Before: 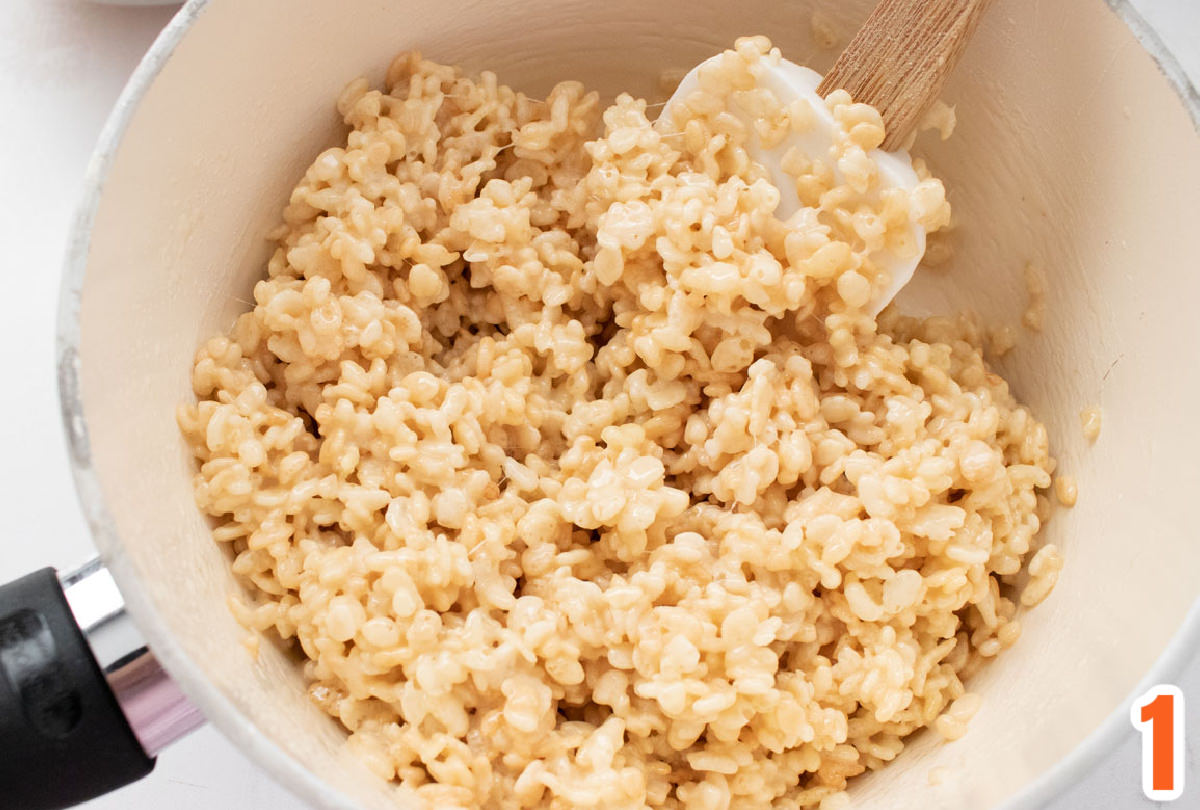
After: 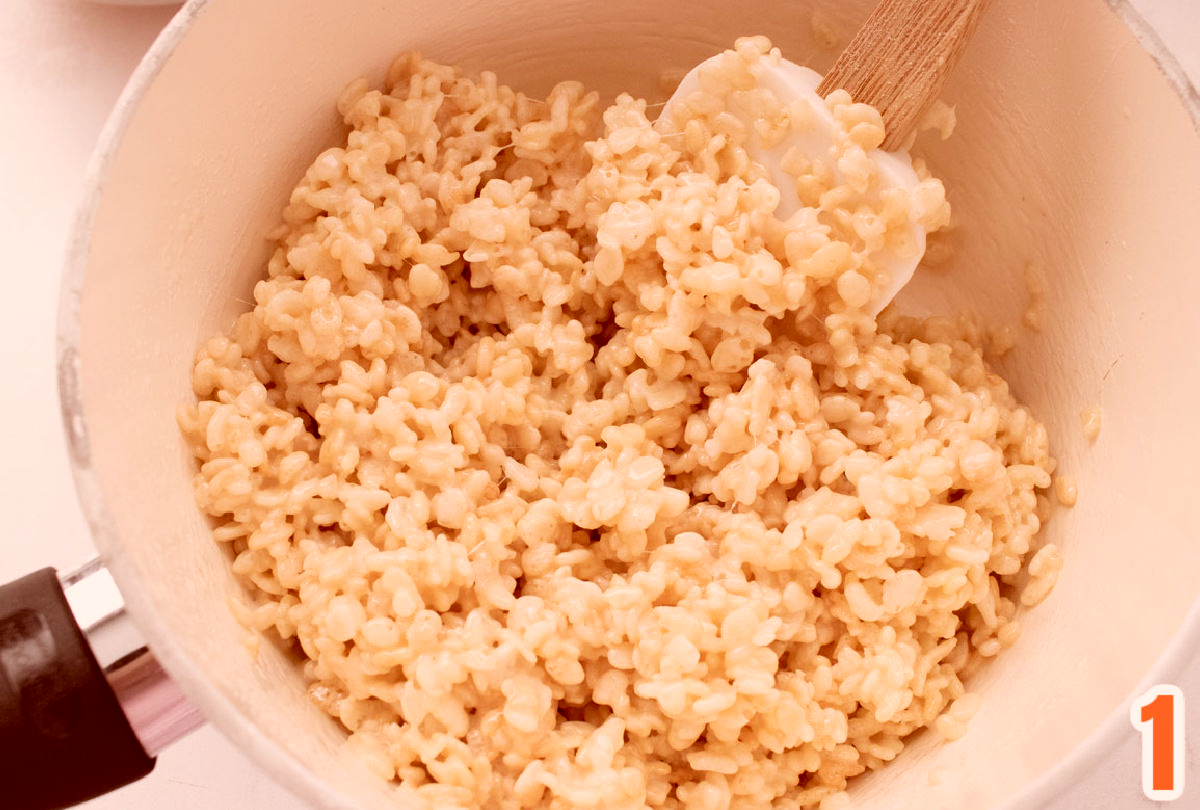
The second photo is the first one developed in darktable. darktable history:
contrast equalizer: octaves 7, y [[0.6 ×6], [0.55 ×6], [0 ×6], [0 ×6], [0 ×6]], mix -0.3
color correction: highlights a* 9.03, highlights b* 8.71, shadows a* 40, shadows b* 40, saturation 0.8
